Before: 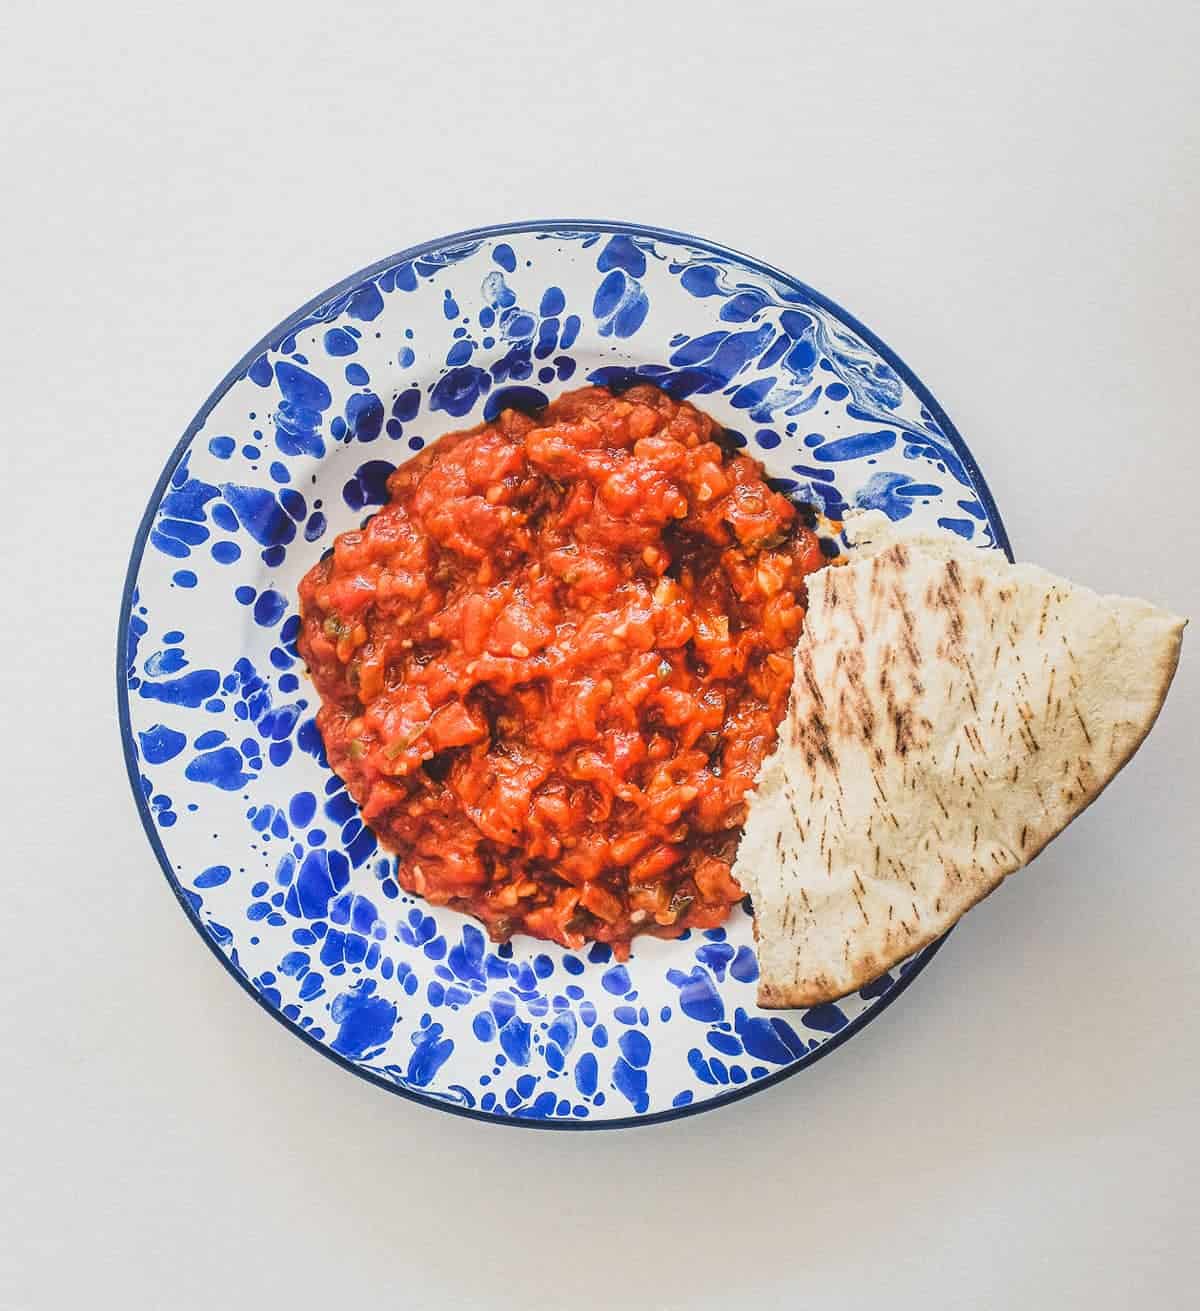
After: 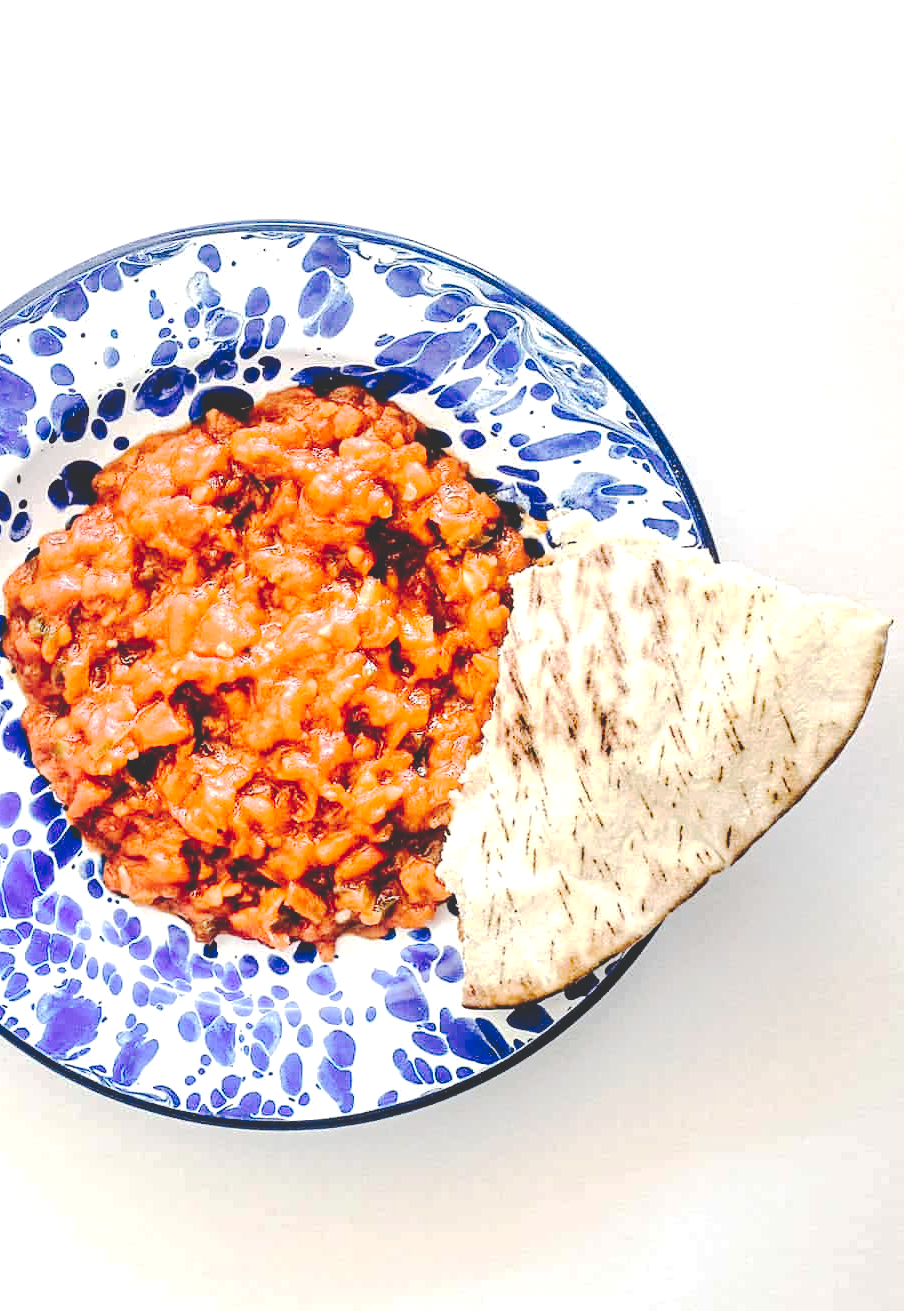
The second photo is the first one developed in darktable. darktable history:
crop and rotate: left 24.6%
tone curve: curves: ch0 [(0, 0) (0.003, 0.169) (0.011, 0.169) (0.025, 0.169) (0.044, 0.173) (0.069, 0.178) (0.1, 0.183) (0.136, 0.185) (0.177, 0.197) (0.224, 0.227) (0.277, 0.292) (0.335, 0.391) (0.399, 0.491) (0.468, 0.592) (0.543, 0.672) (0.623, 0.734) (0.709, 0.785) (0.801, 0.844) (0.898, 0.893) (1, 1)], preserve colors none
tone equalizer: -8 EV -0.75 EV, -7 EV -0.7 EV, -6 EV -0.6 EV, -5 EV -0.4 EV, -3 EV 0.4 EV, -2 EV 0.6 EV, -1 EV 0.7 EV, +0 EV 0.75 EV, edges refinement/feathering 500, mask exposure compensation -1.57 EV, preserve details no
